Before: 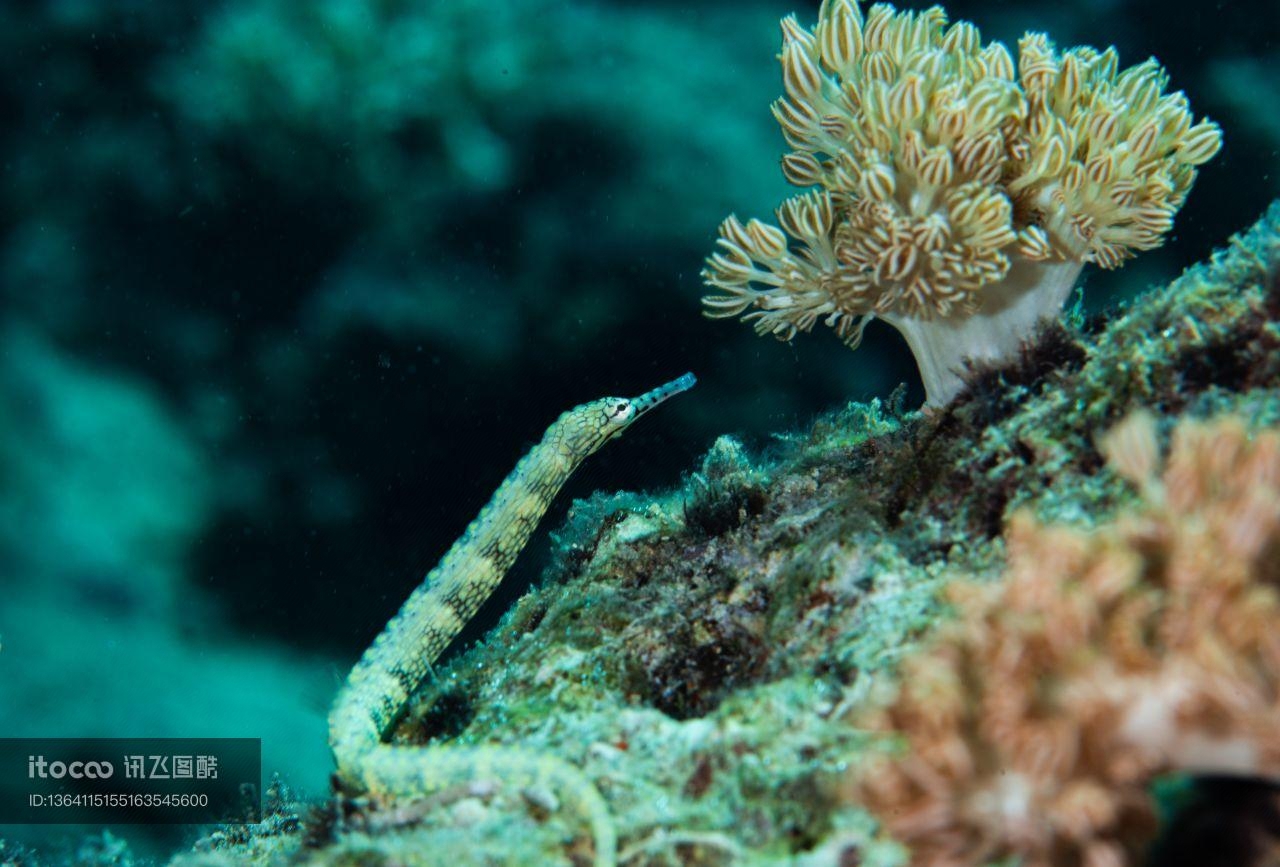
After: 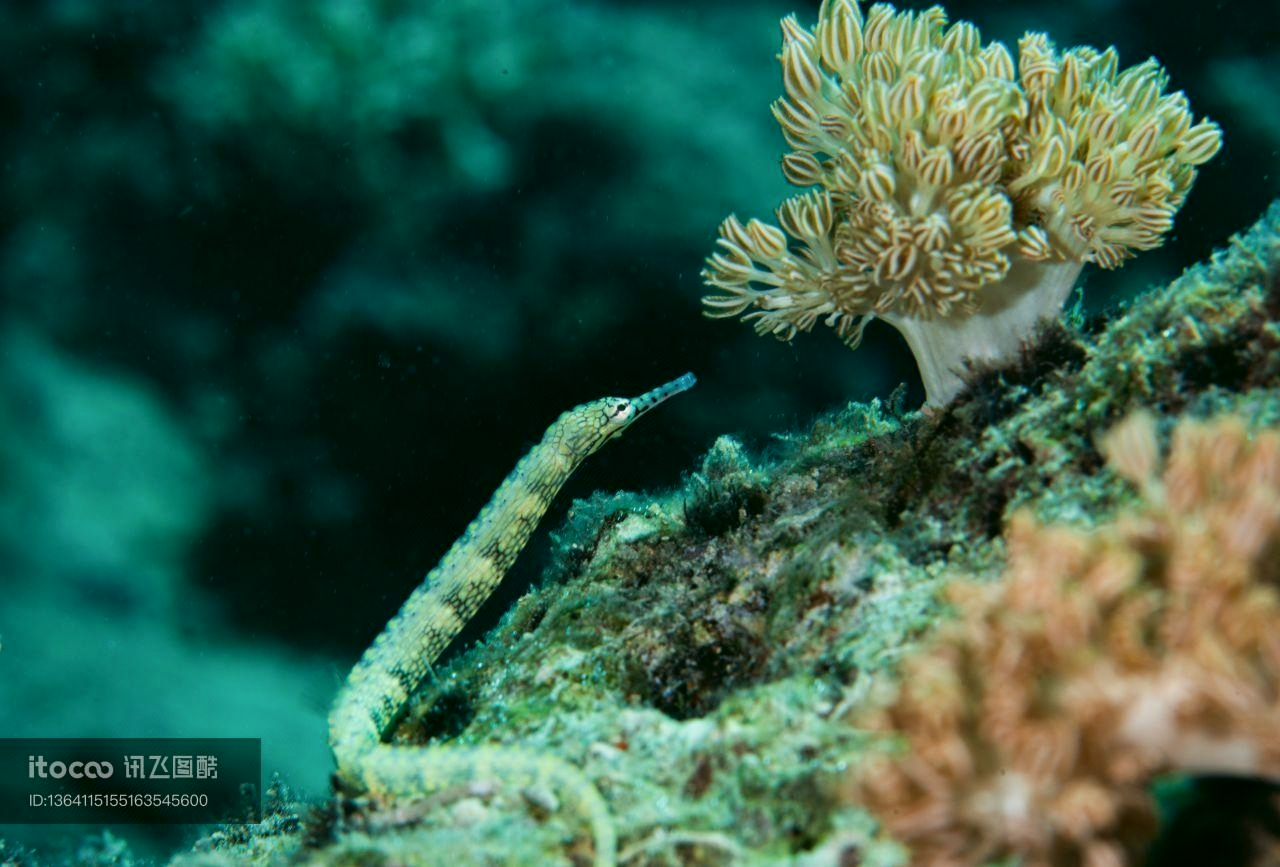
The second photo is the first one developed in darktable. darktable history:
color correction: highlights a* 4, highlights b* 4.93, shadows a* -7.15, shadows b* 4.9
